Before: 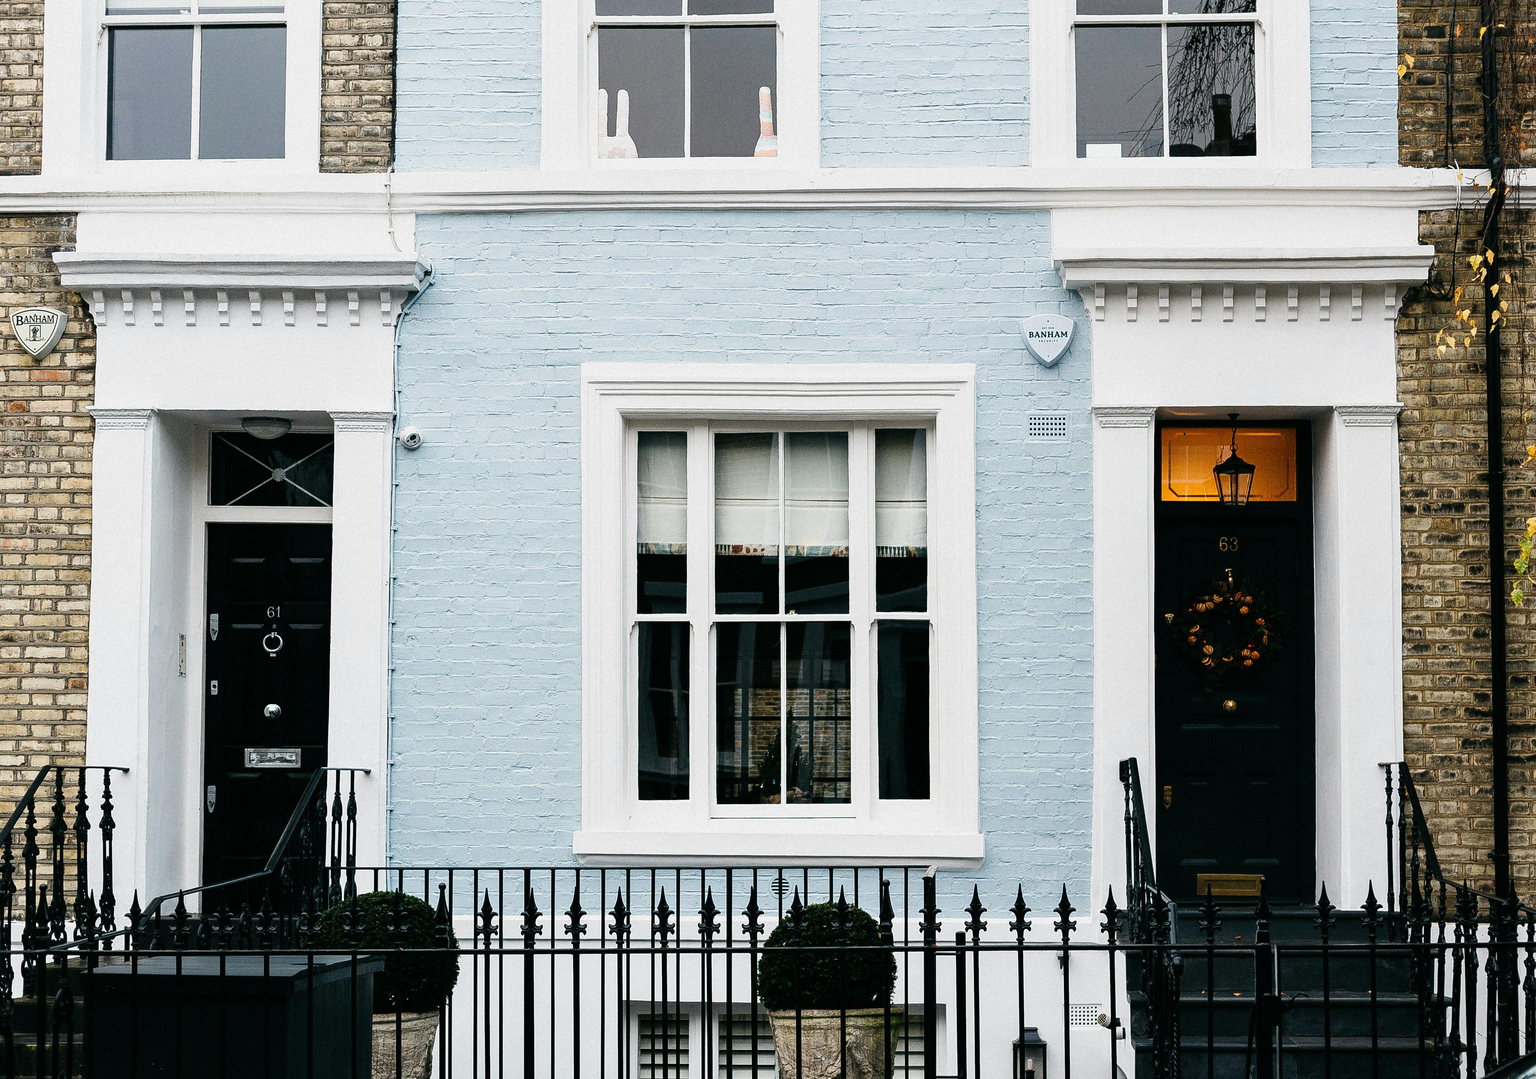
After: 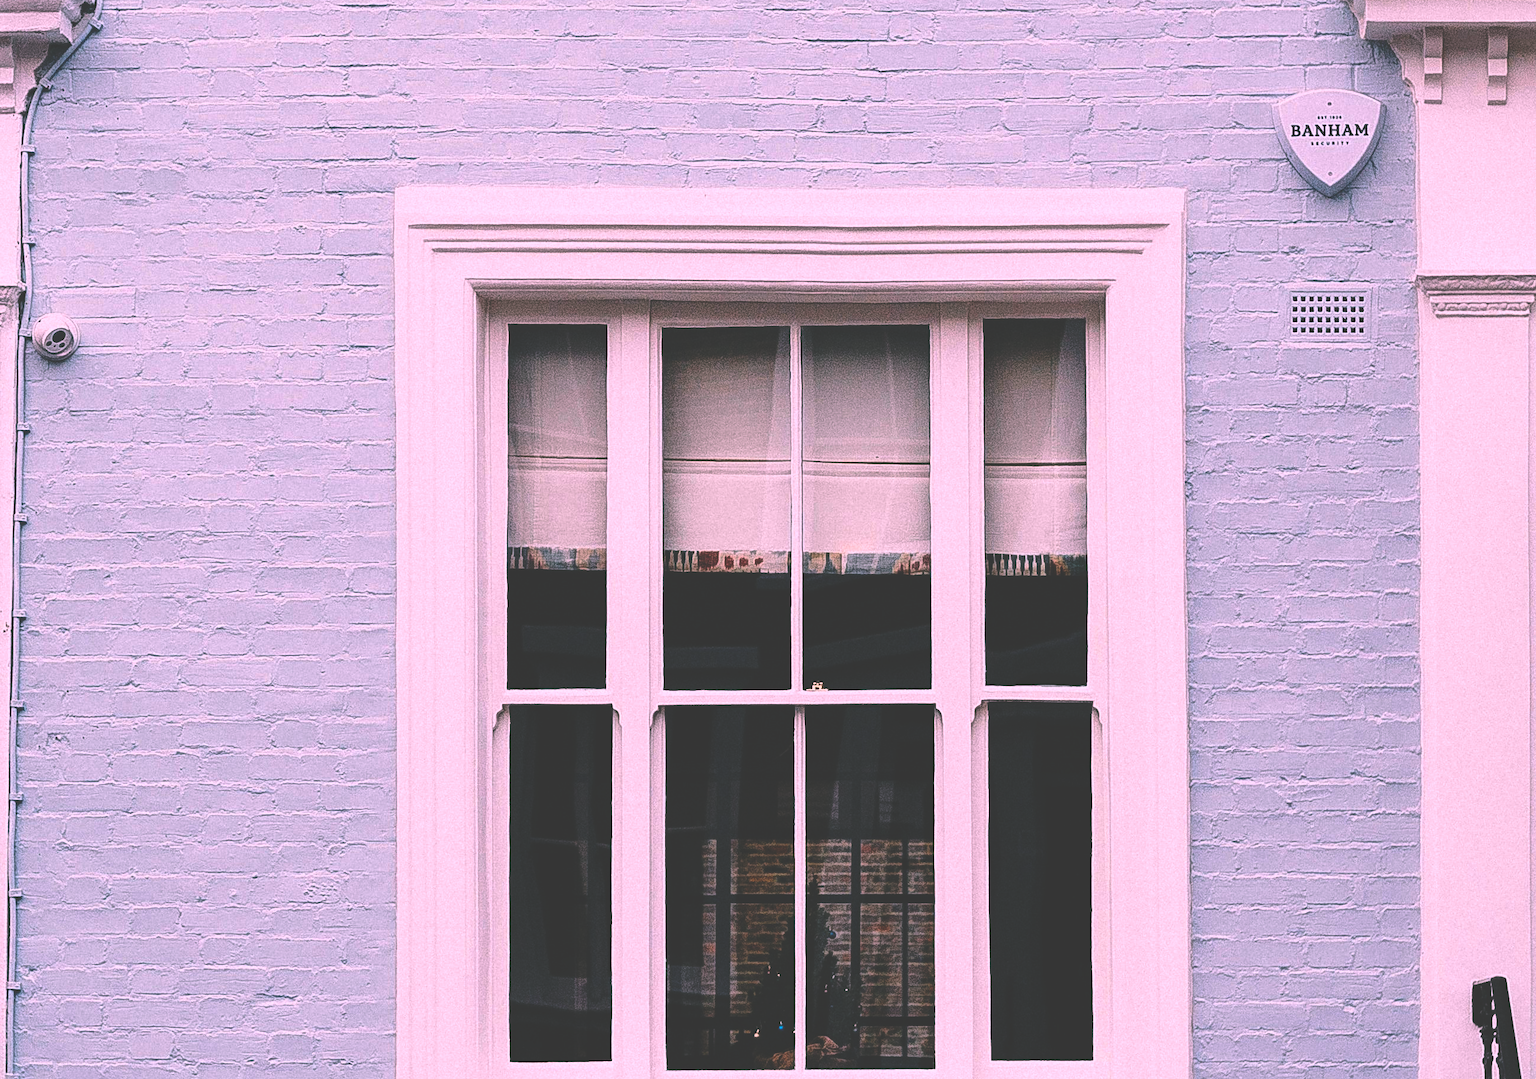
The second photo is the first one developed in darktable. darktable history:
crop: left 25%, top 25%, right 25%, bottom 25%
contrast brightness saturation: contrast -0.11
white balance: red 1.188, blue 1.11
rgb curve: curves: ch0 [(0, 0.186) (0.314, 0.284) (0.775, 0.708) (1, 1)], compensate middle gray true, preserve colors none
